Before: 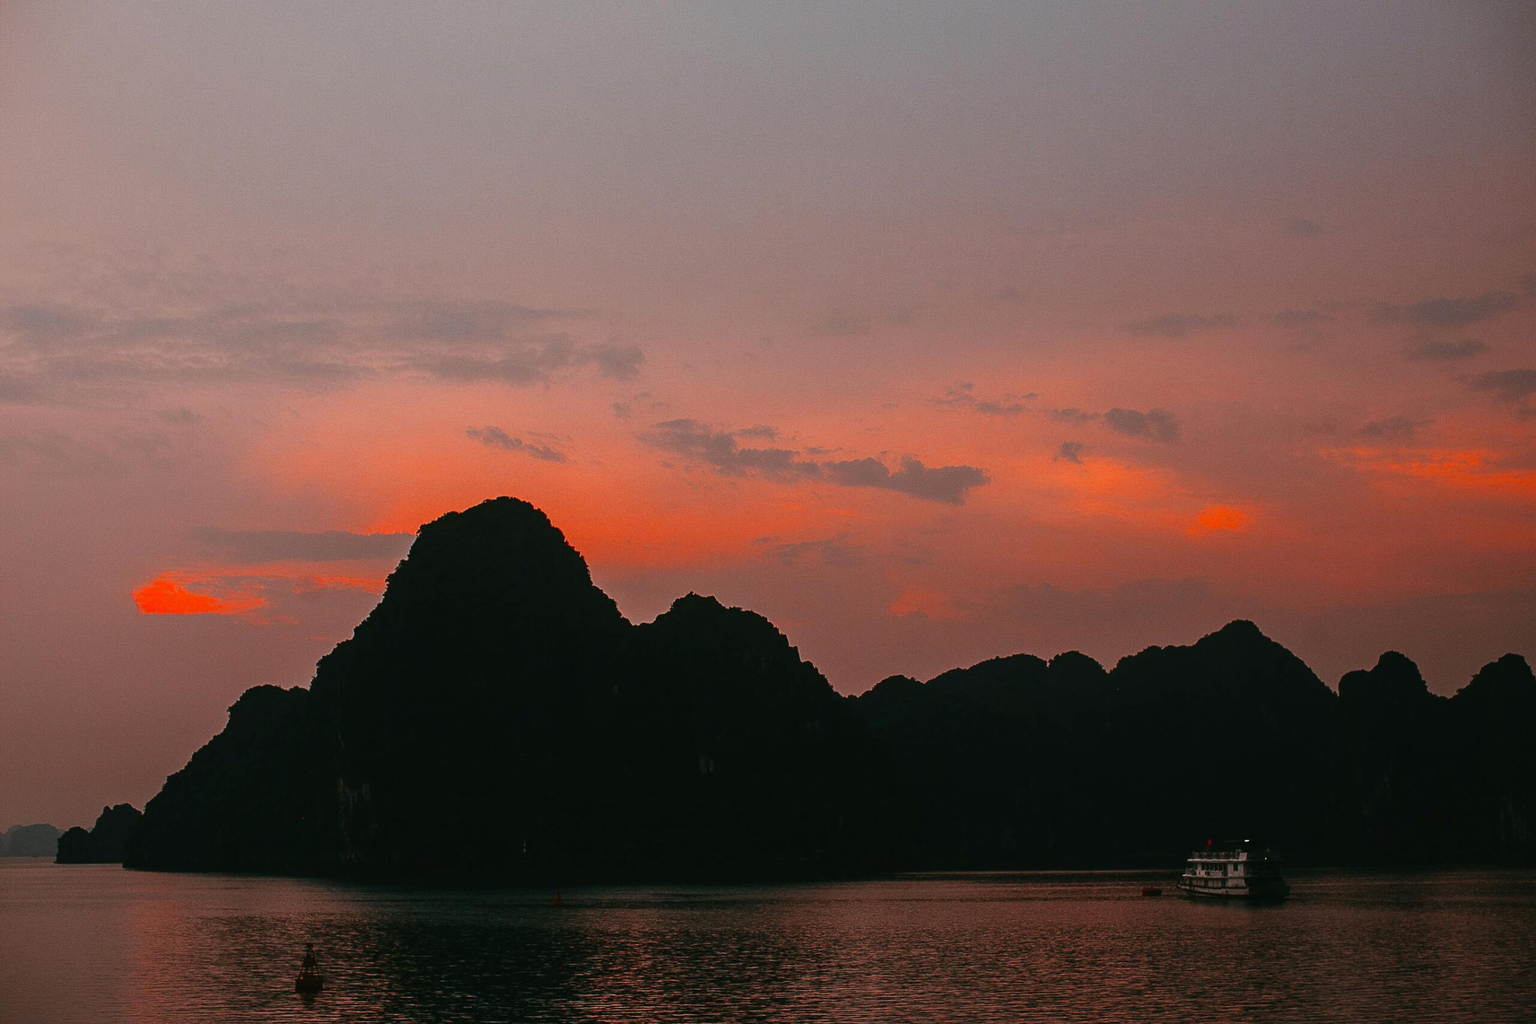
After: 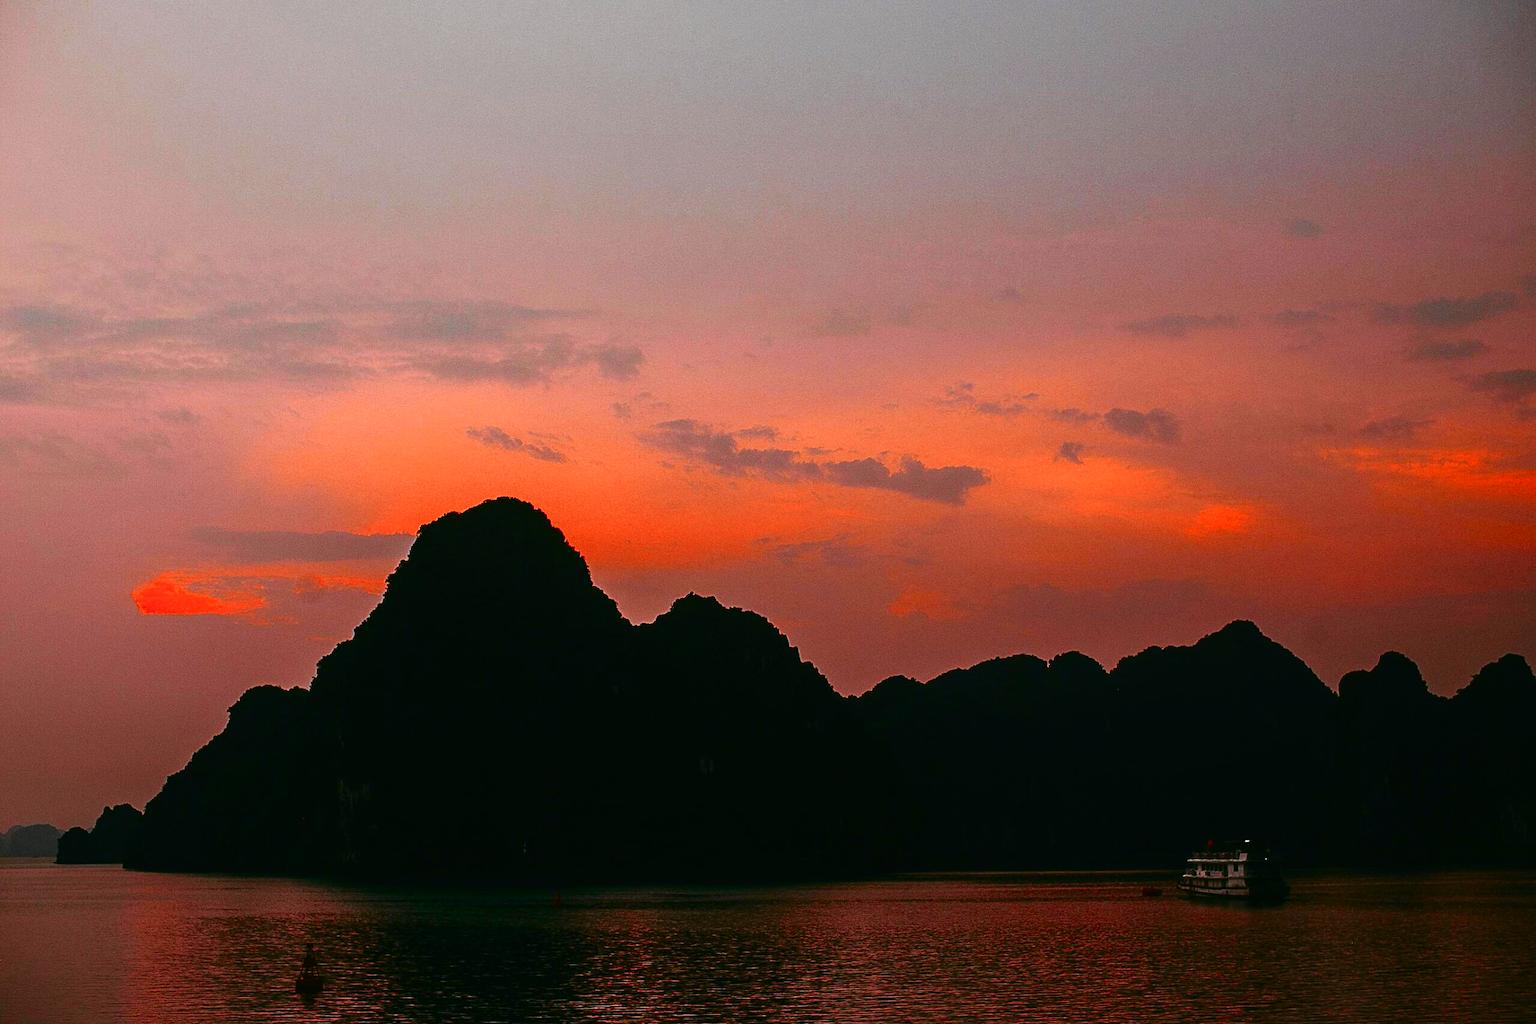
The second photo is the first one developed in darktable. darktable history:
tone curve: curves: ch0 [(0, 0) (0.187, 0.12) (0.384, 0.363) (0.618, 0.698) (0.754, 0.857) (0.875, 0.956) (1, 0.987)]; ch1 [(0, 0) (0.402, 0.36) (0.476, 0.466) (0.501, 0.501) (0.518, 0.514) (0.564, 0.608) (0.614, 0.664) (0.692, 0.744) (1, 1)]; ch2 [(0, 0) (0.435, 0.412) (0.483, 0.481) (0.503, 0.503) (0.522, 0.535) (0.563, 0.601) (0.627, 0.699) (0.699, 0.753) (0.997, 0.858)], color space Lab, independent channels
color correction: highlights a* 0.003, highlights b* -0.283
